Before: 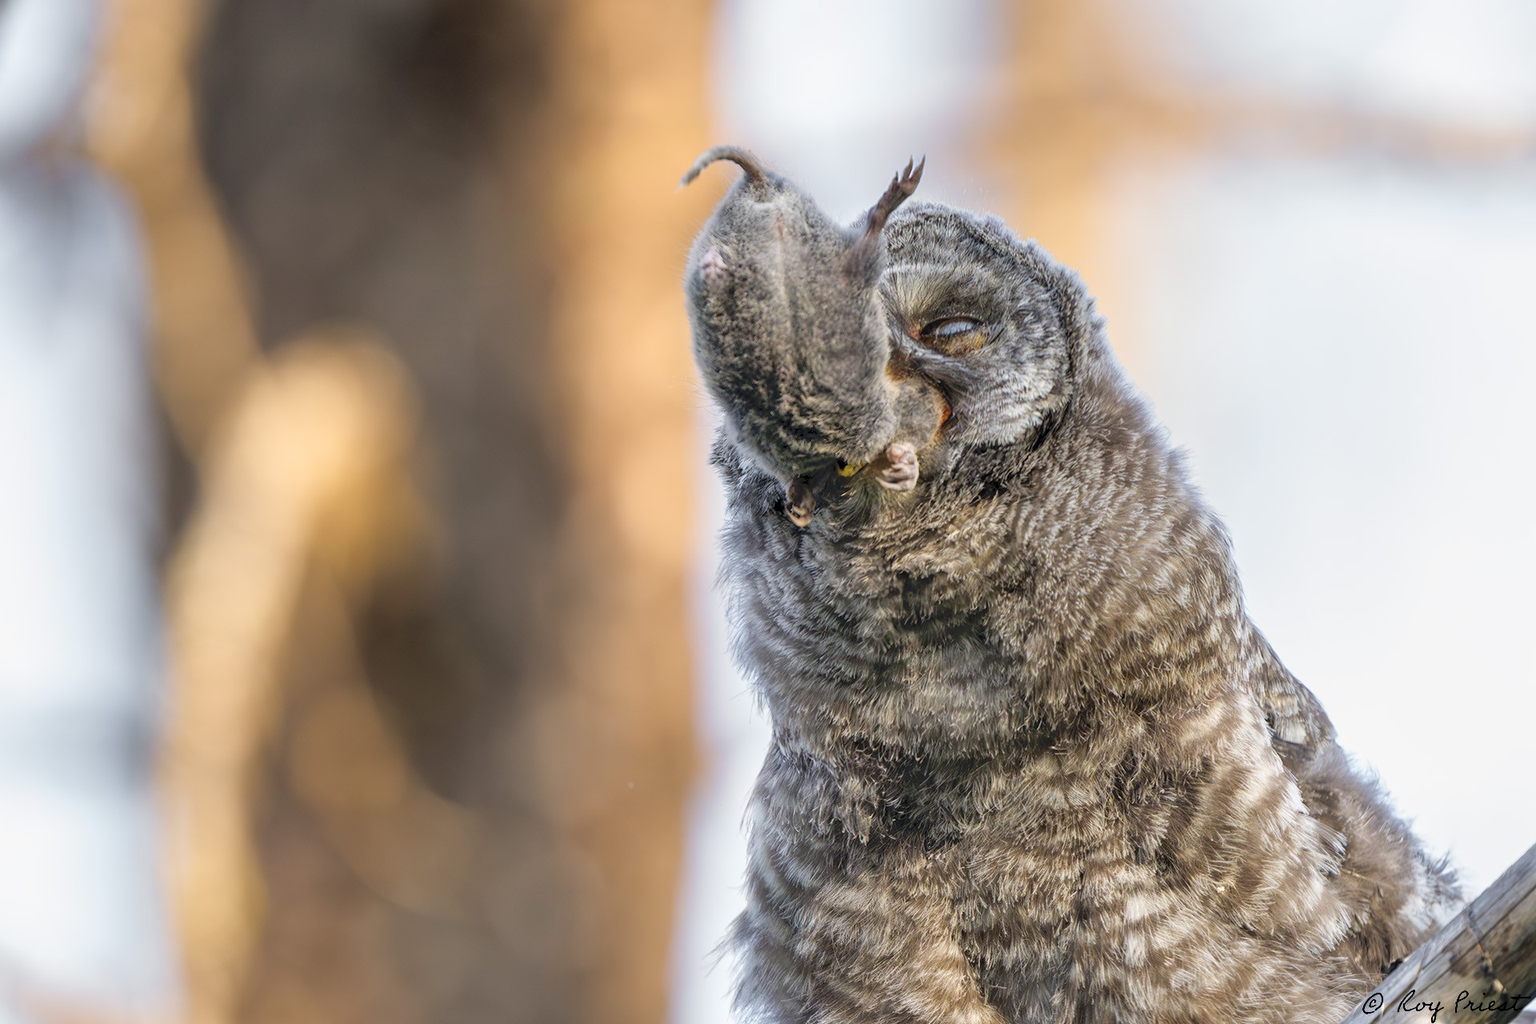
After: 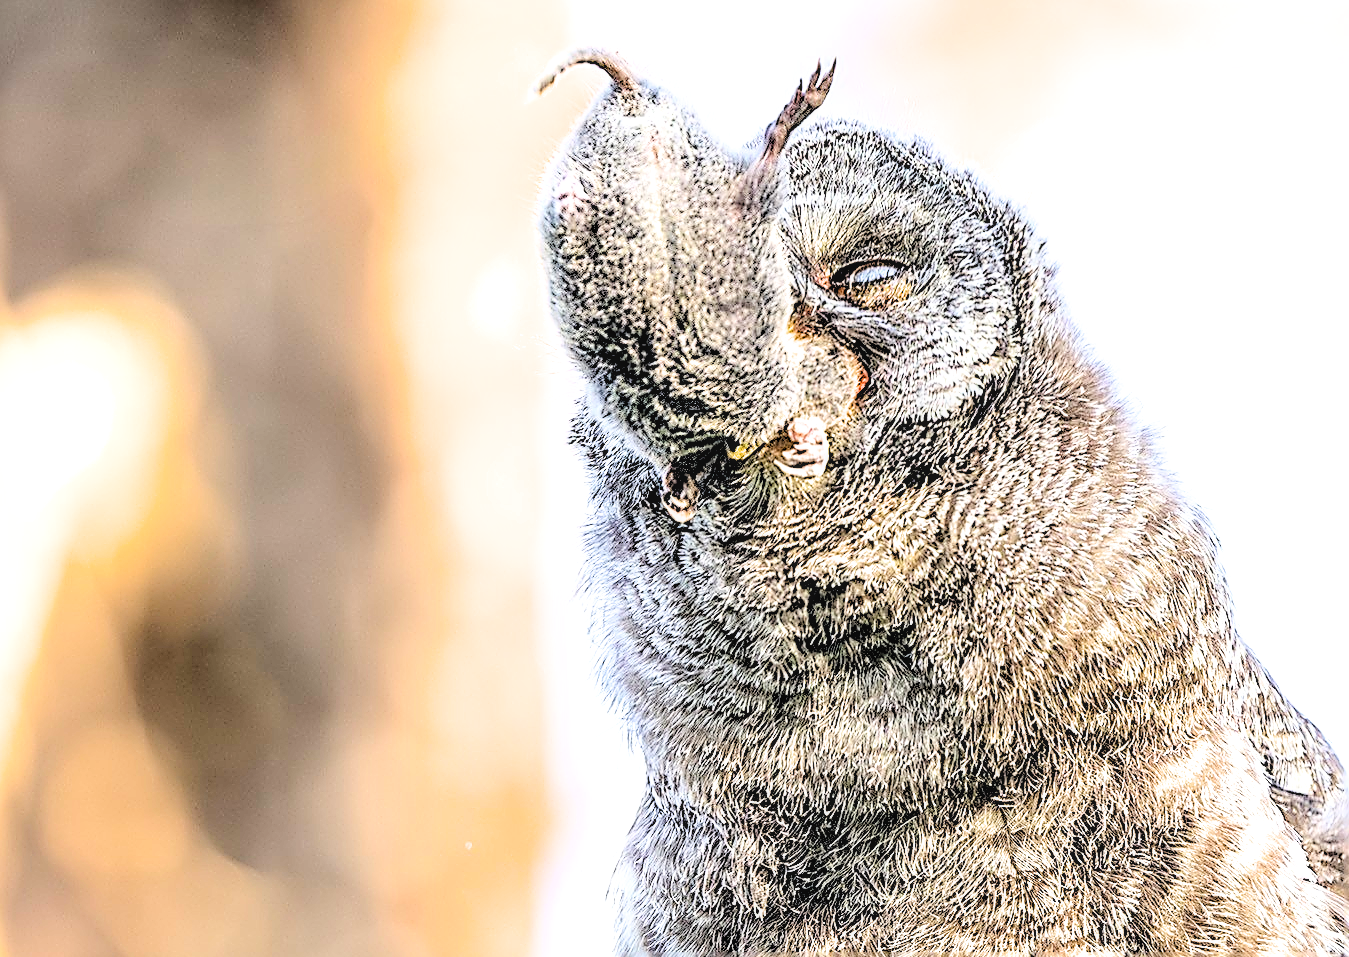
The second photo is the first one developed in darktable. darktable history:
crop and rotate: left 16.697%, top 10.674%, right 13.008%, bottom 14.484%
levels: black 0.057%, levels [0.093, 0.434, 0.988]
local contrast: on, module defaults
haze removal: compatibility mode true, adaptive false
filmic rgb: black relative exposure -4.04 EV, white relative exposure 2.99 EV, hardness 2.98, contrast 1.514, color science v6 (2022)
sharpen: amount 1.999
contrast equalizer: octaves 7, y [[0.5, 0.5, 0.472, 0.5, 0.5, 0.5], [0.5 ×6], [0.5 ×6], [0 ×6], [0 ×6]]
exposure: black level correction 0, exposure 1.192 EV, compensate exposure bias true, compensate highlight preservation false
